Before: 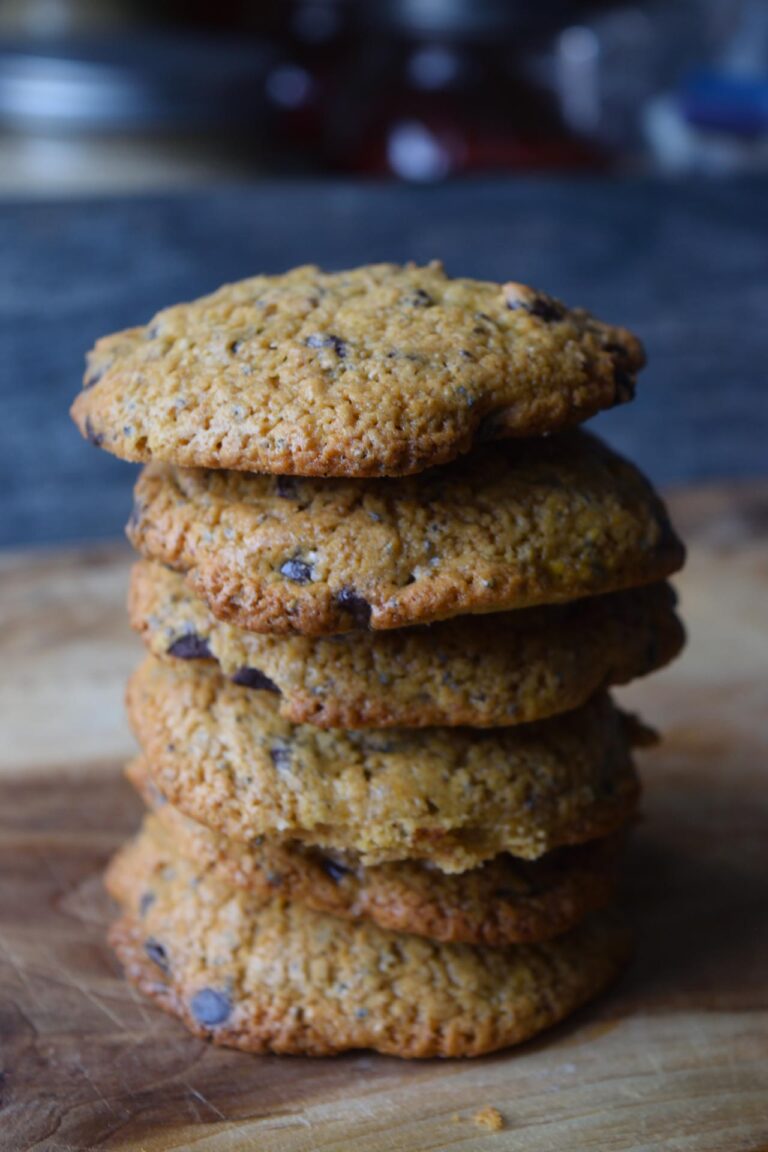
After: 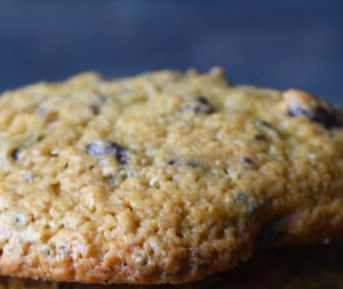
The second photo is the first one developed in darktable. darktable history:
exposure: exposure 0.367 EV, compensate highlight preservation false
crop: left 28.64%, top 16.832%, right 26.637%, bottom 58.055%
